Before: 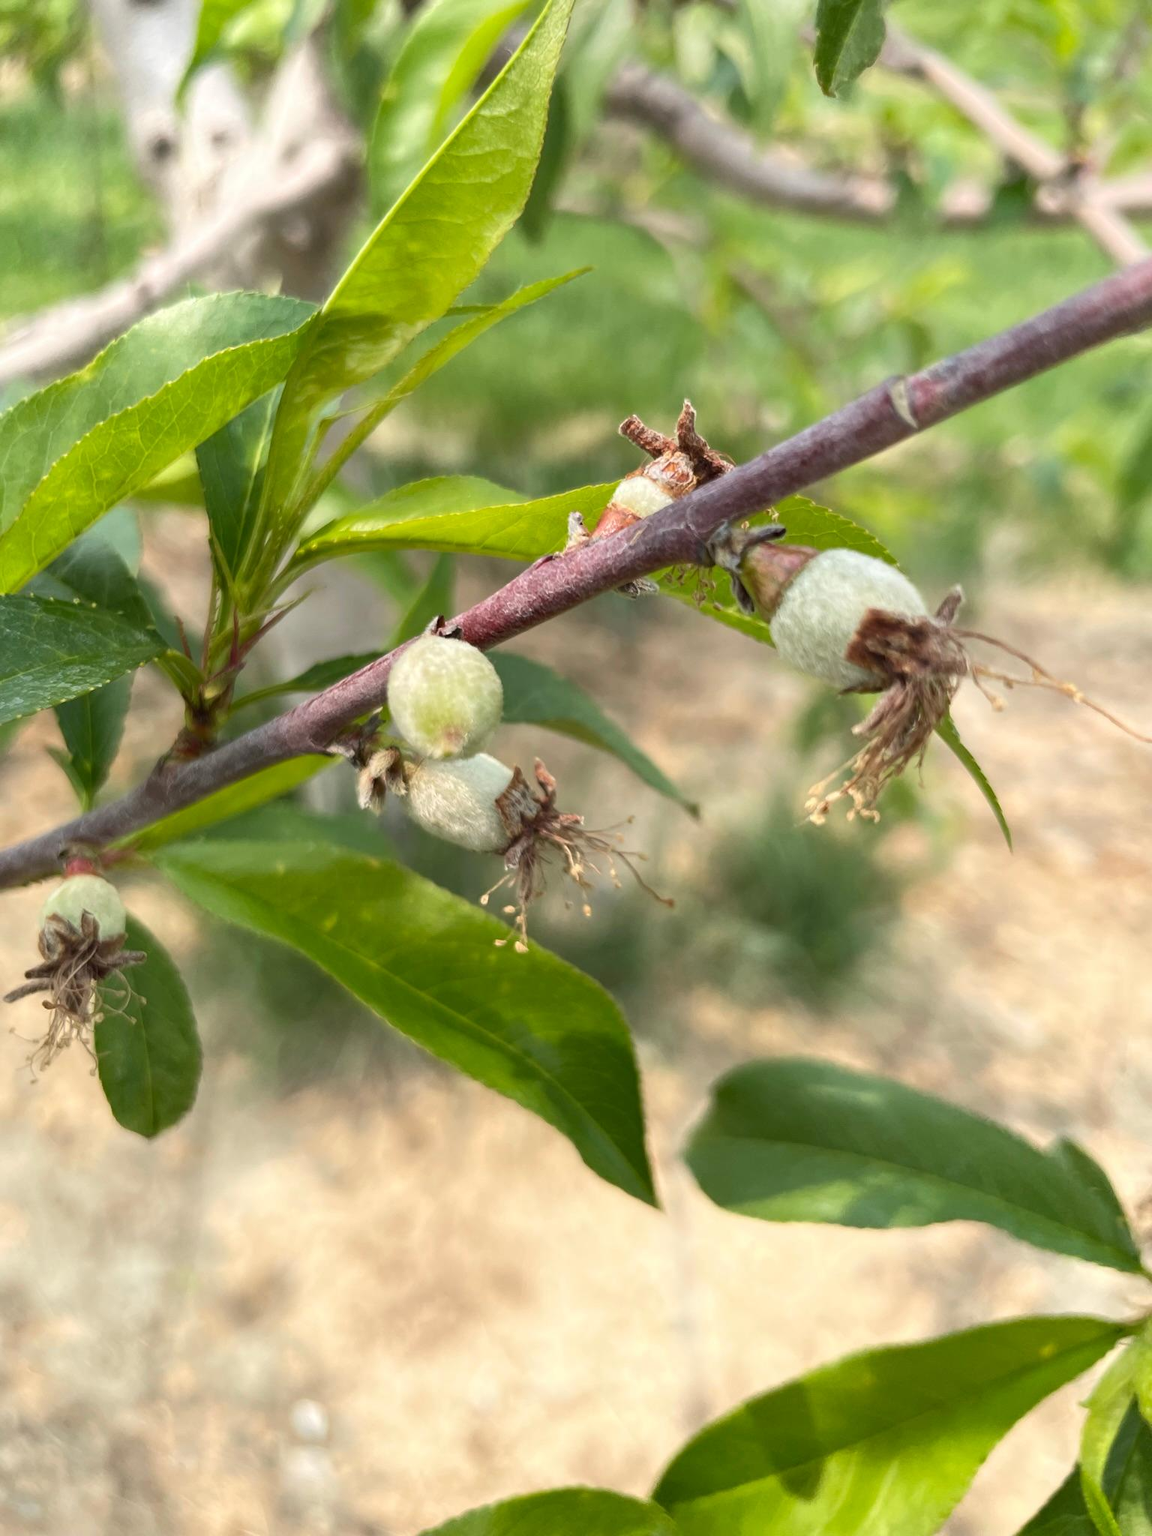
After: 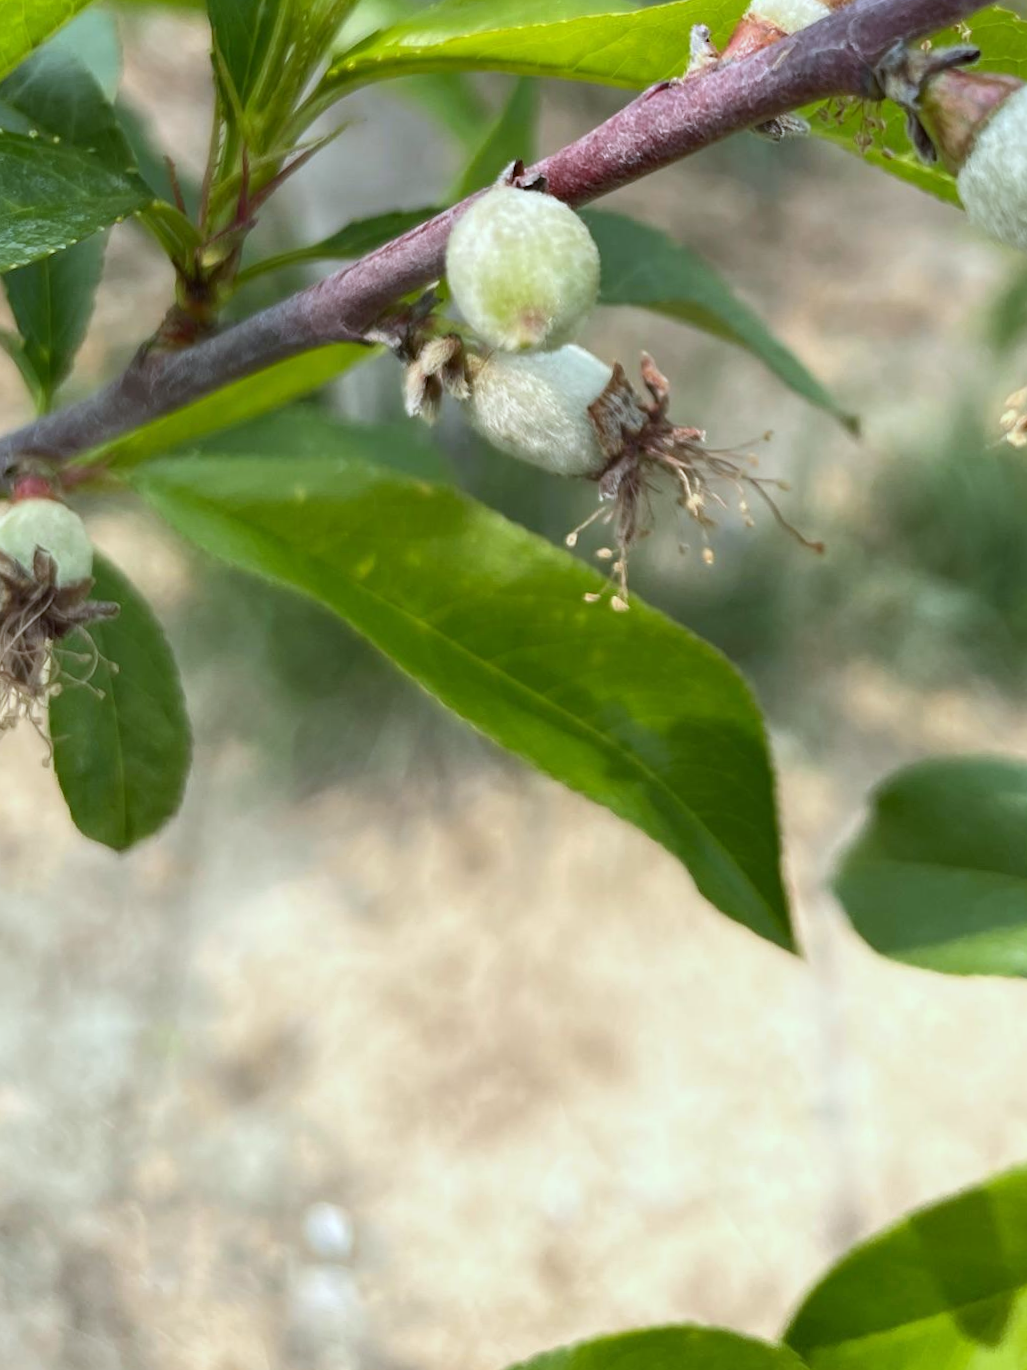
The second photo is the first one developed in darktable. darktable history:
crop and rotate: angle -0.82°, left 3.85%, top 31.828%, right 27.992%
white balance: red 0.924, blue 1.095
